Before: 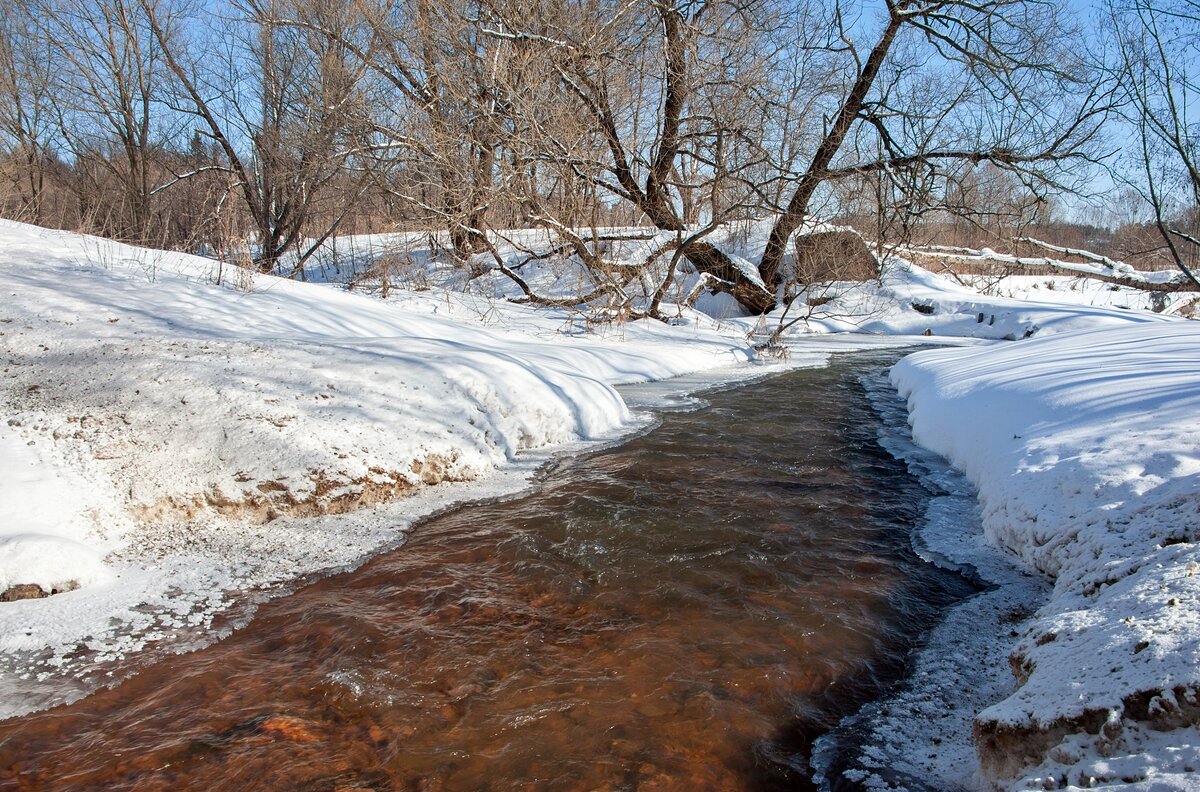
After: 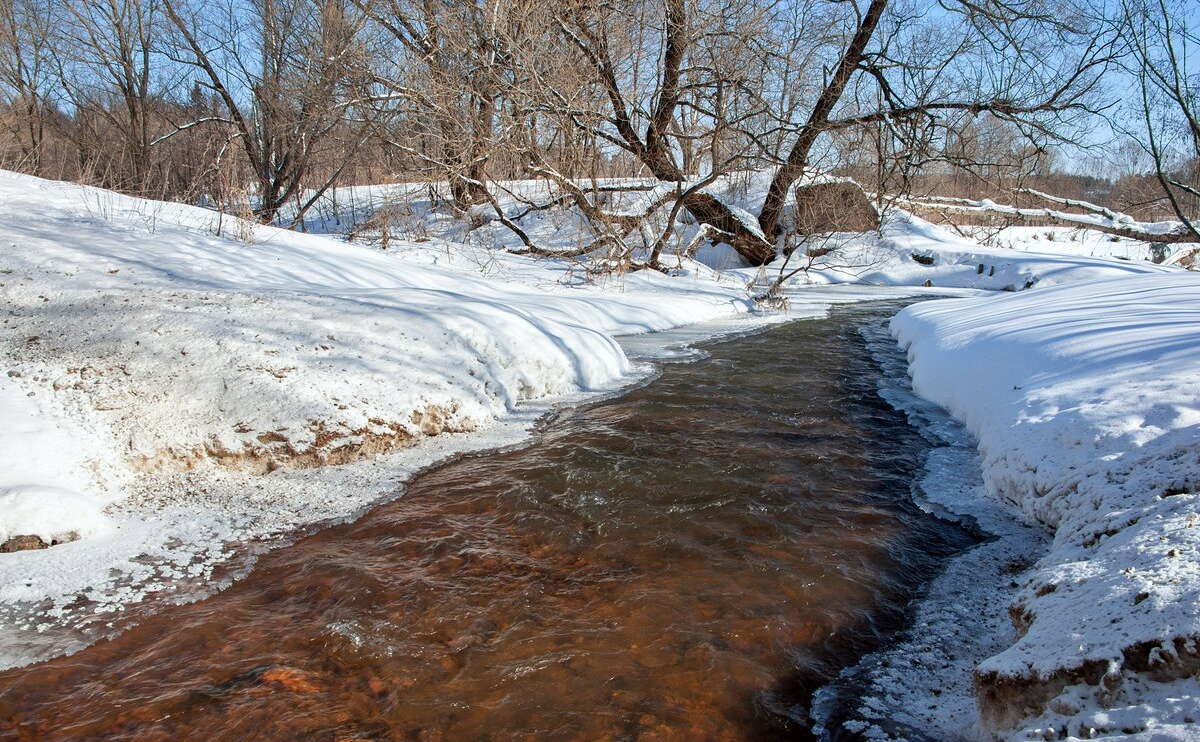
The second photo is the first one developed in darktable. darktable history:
crop and rotate: top 6.25%
white balance: red 0.986, blue 1.01
tone equalizer: -8 EV -0.55 EV
